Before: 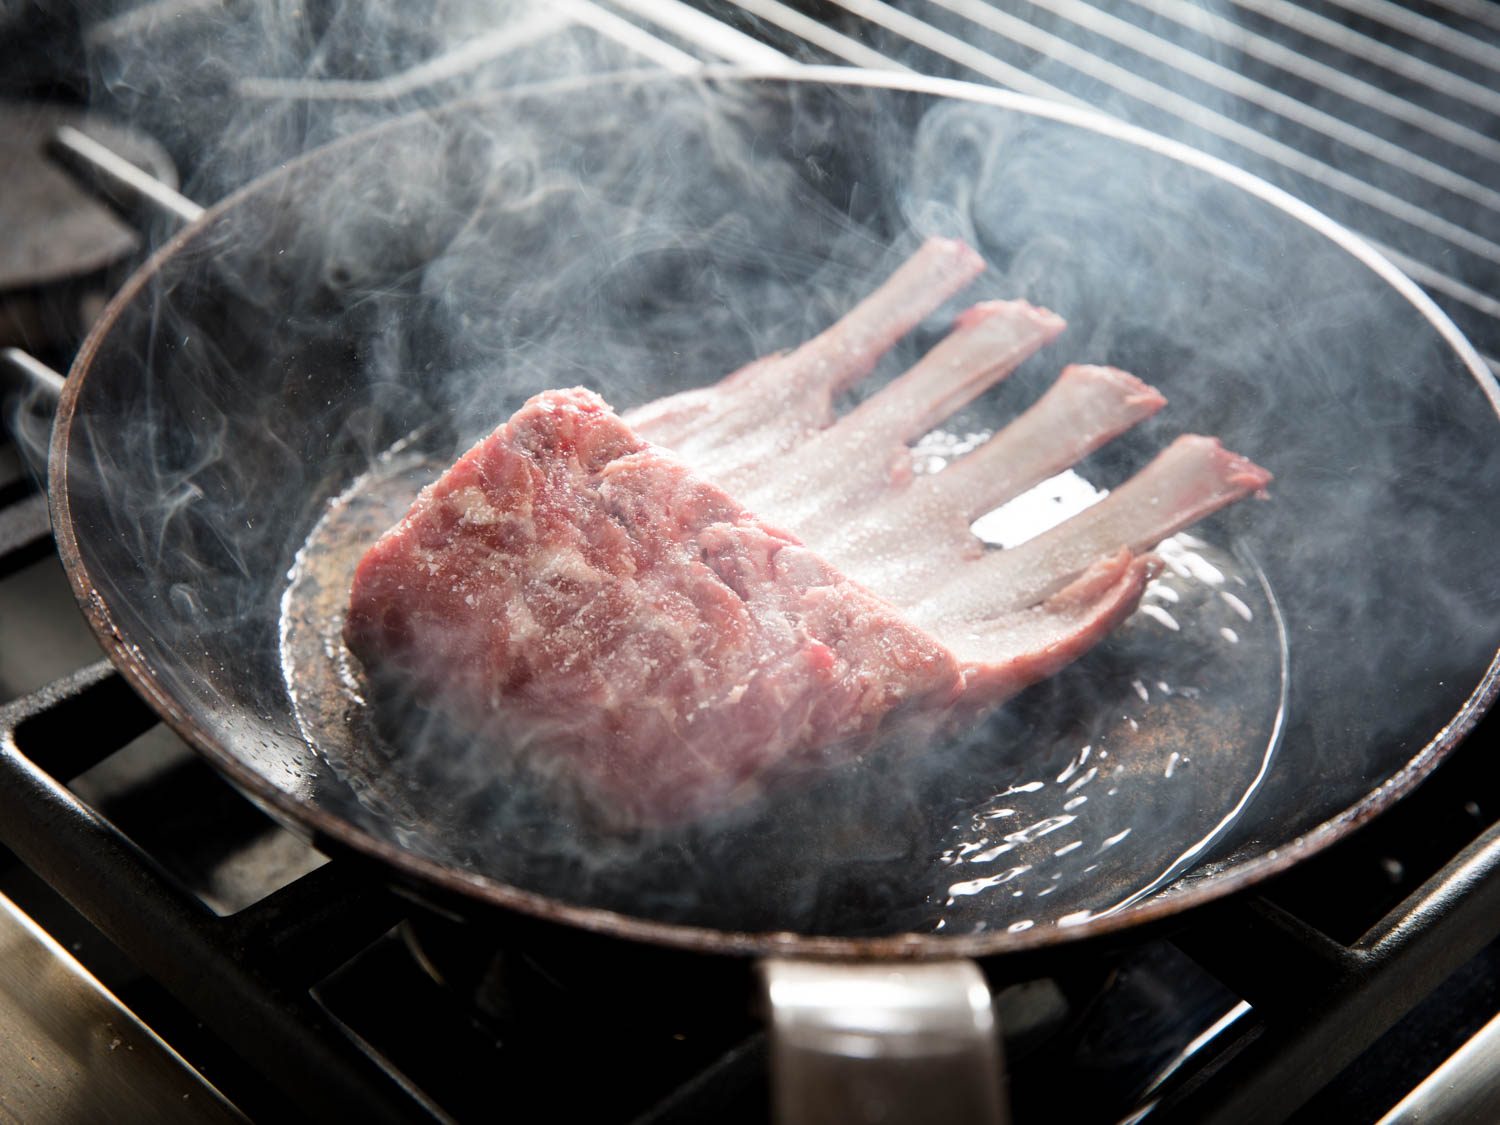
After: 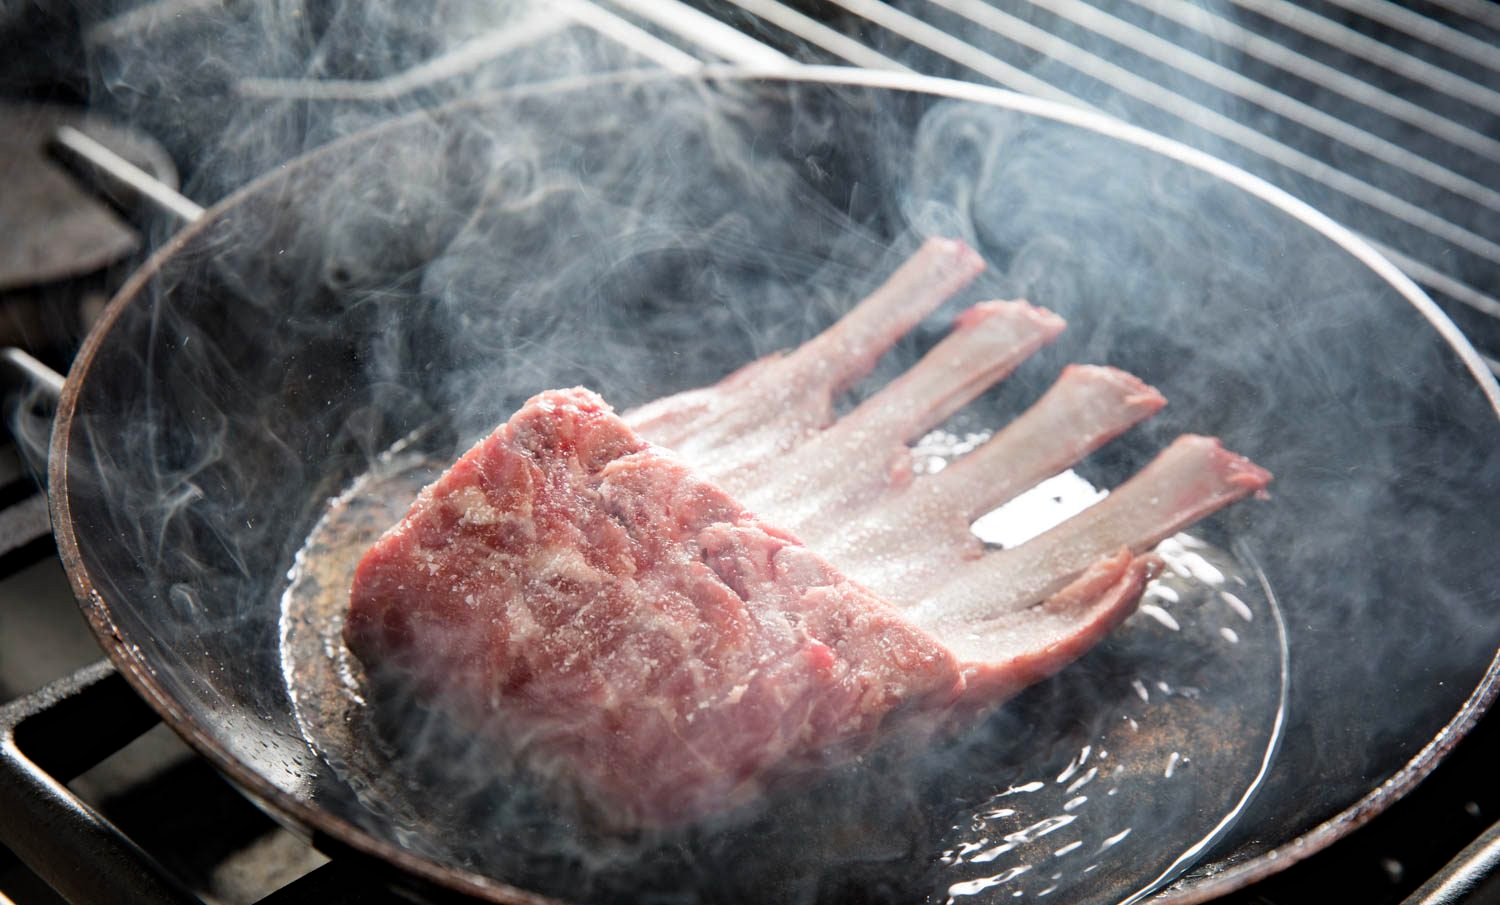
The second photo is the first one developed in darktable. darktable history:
crop: bottom 19.549%
haze removal: compatibility mode true
